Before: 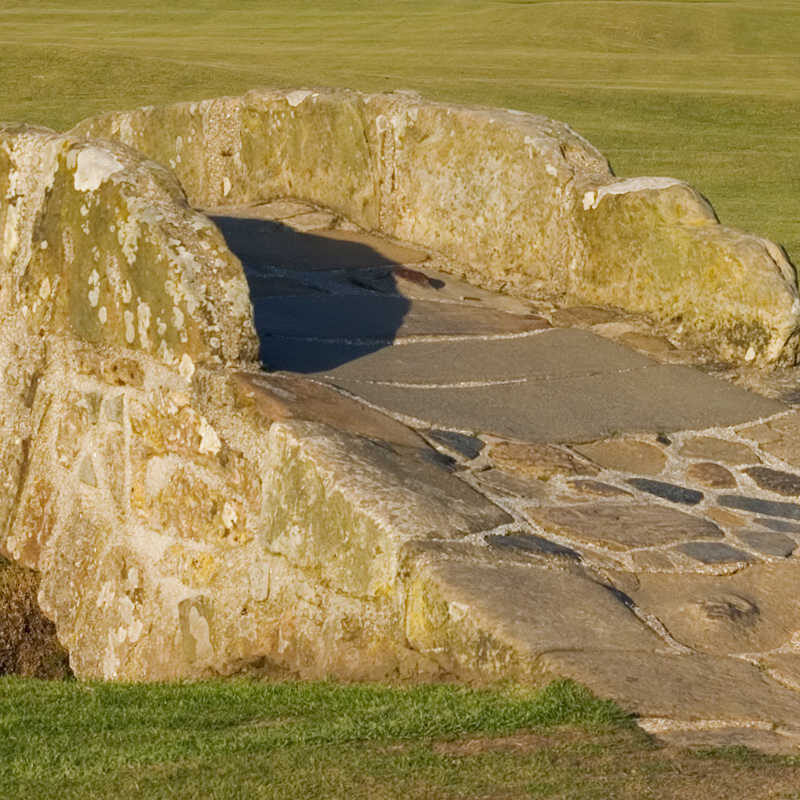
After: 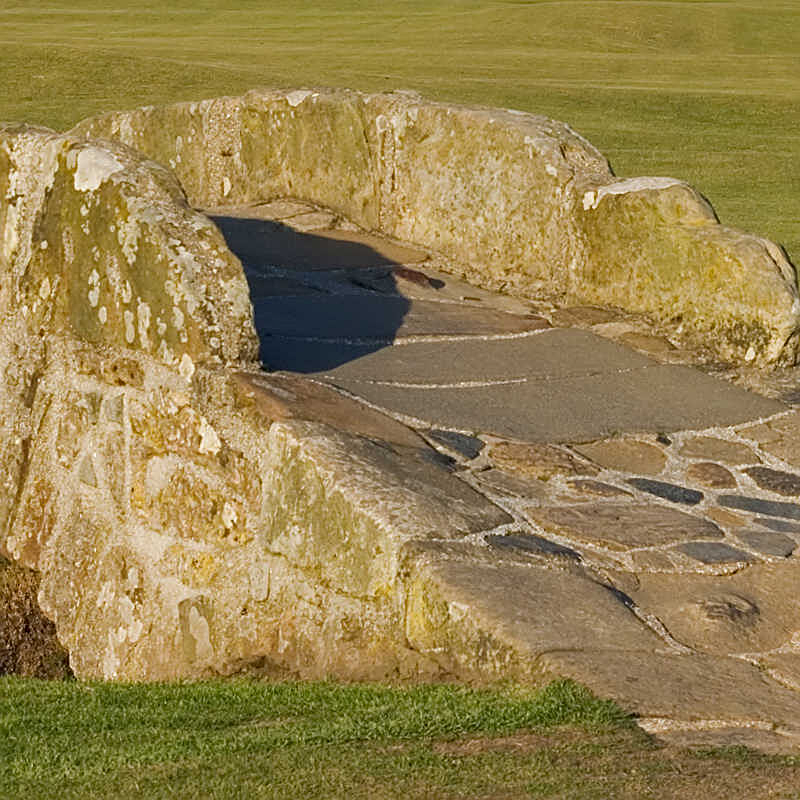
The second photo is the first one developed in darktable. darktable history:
sharpen: on, module defaults
shadows and highlights: shadows 43.84, white point adjustment -1.37, soften with gaussian
